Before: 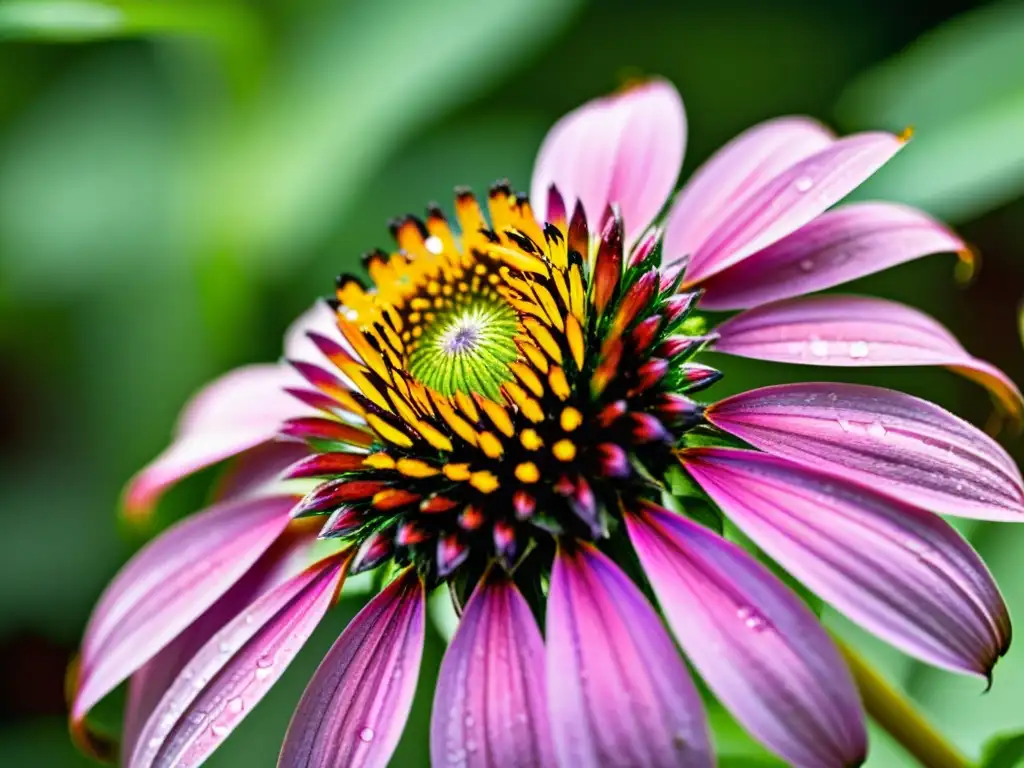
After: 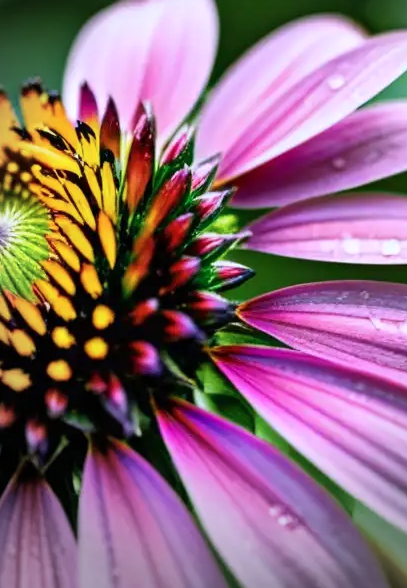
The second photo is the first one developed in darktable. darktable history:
crop: left 45.721%, top 13.393%, right 14.118%, bottom 10.01%
vignetting: fall-off start 73.57%, center (0.22, -0.235)
color calibration: illuminant as shot in camera, x 0.358, y 0.373, temperature 4628.91 K
